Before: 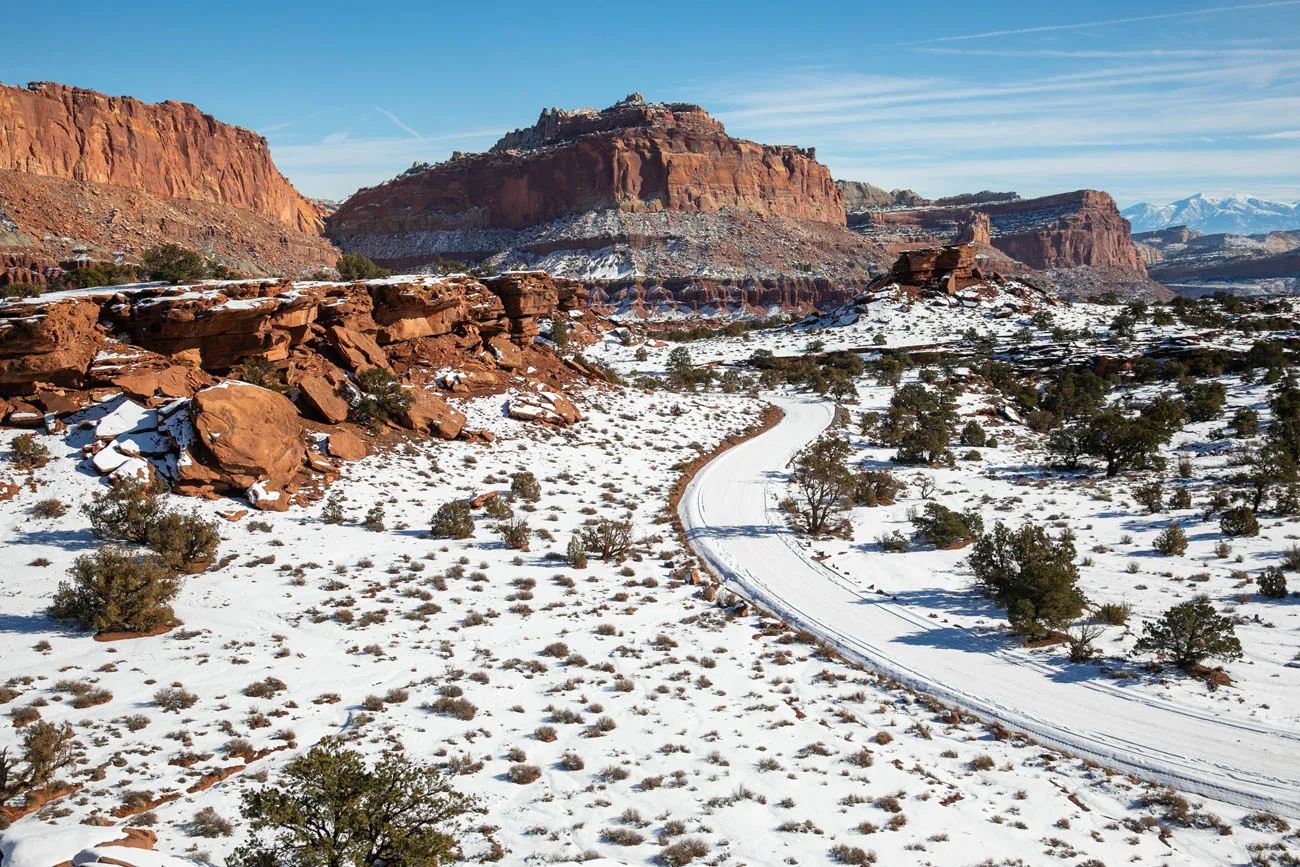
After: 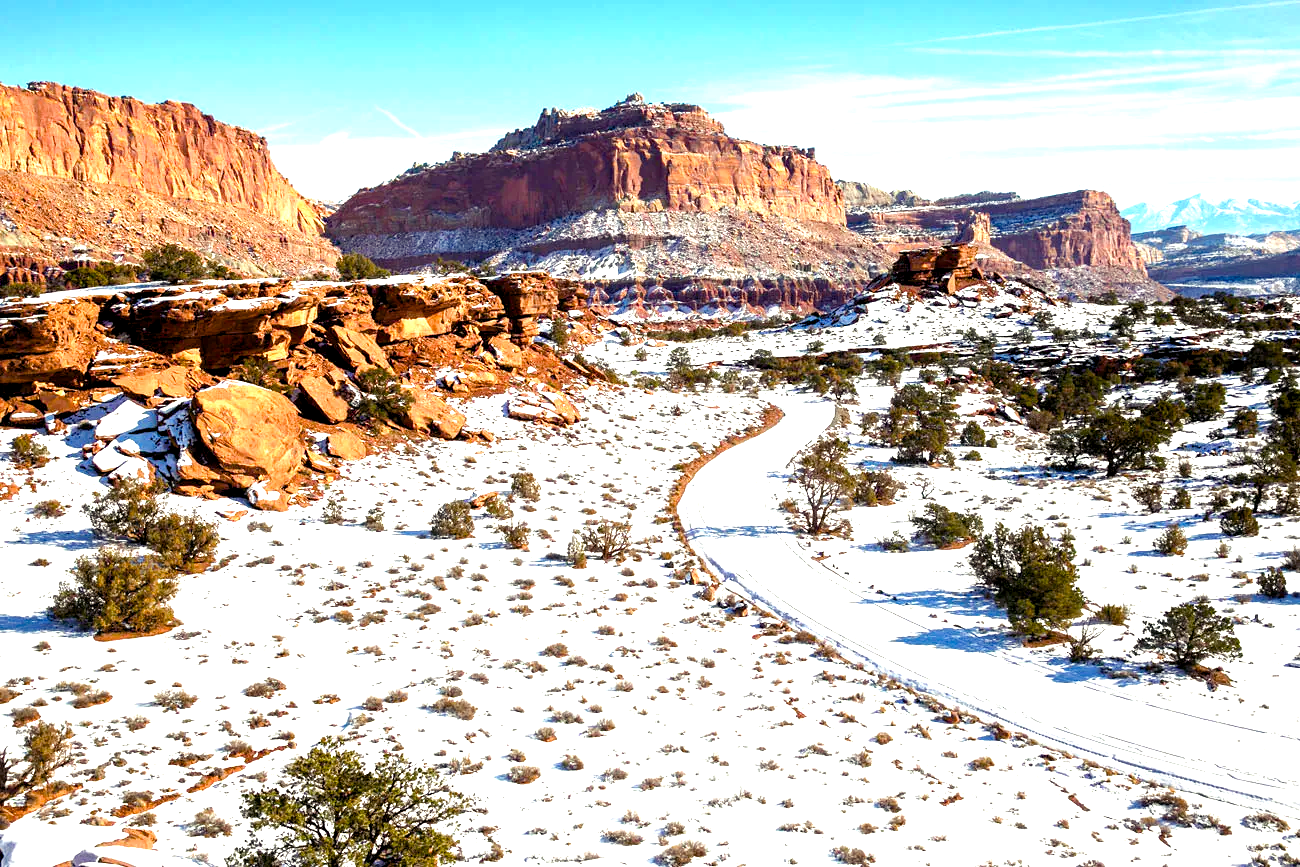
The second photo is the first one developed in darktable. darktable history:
exposure: exposure 1 EV, compensate highlight preservation false
color balance rgb: shadows lift › luminance -21.66%, shadows lift › chroma 6.57%, shadows lift › hue 270°, power › chroma 0.68%, power › hue 60°, highlights gain › luminance 6.08%, highlights gain › chroma 1.33%, highlights gain › hue 90°, global offset › luminance -0.87%, perceptual saturation grading › global saturation 26.86%, perceptual saturation grading › highlights -28.39%, perceptual saturation grading › mid-tones 15.22%, perceptual saturation grading › shadows 33.98%, perceptual brilliance grading › highlights 10%, perceptual brilliance grading › mid-tones 5%
